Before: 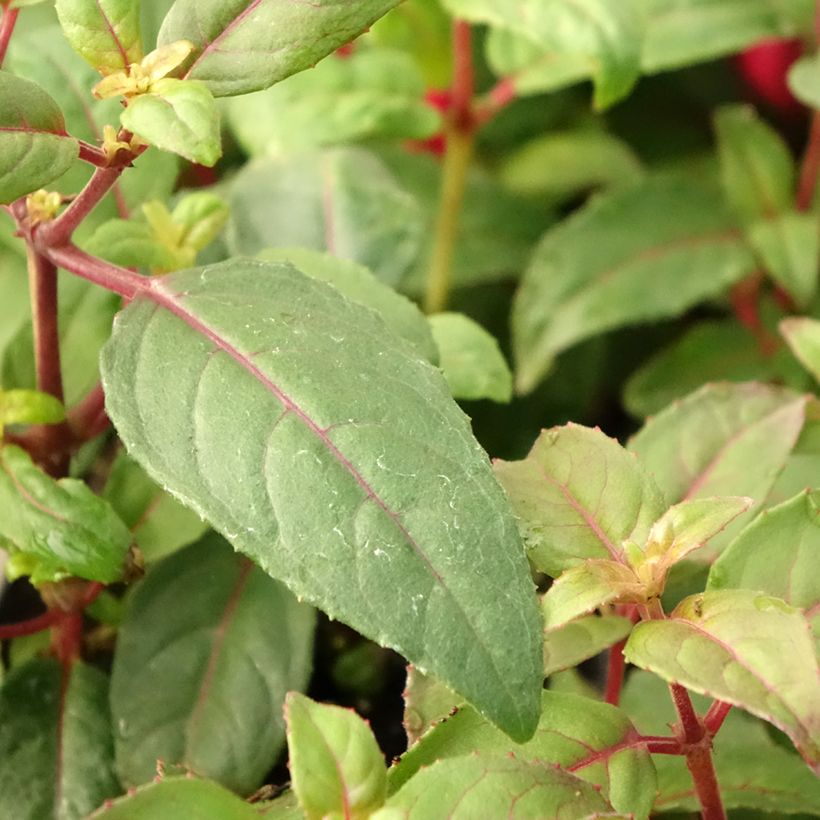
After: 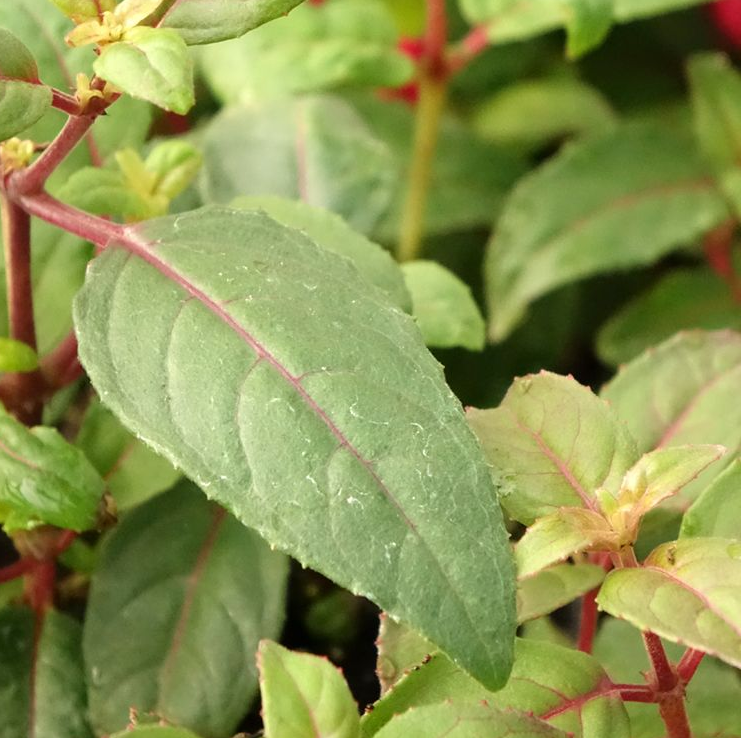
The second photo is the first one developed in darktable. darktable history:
crop: left 3.315%, top 6.361%, right 6.258%, bottom 3.305%
